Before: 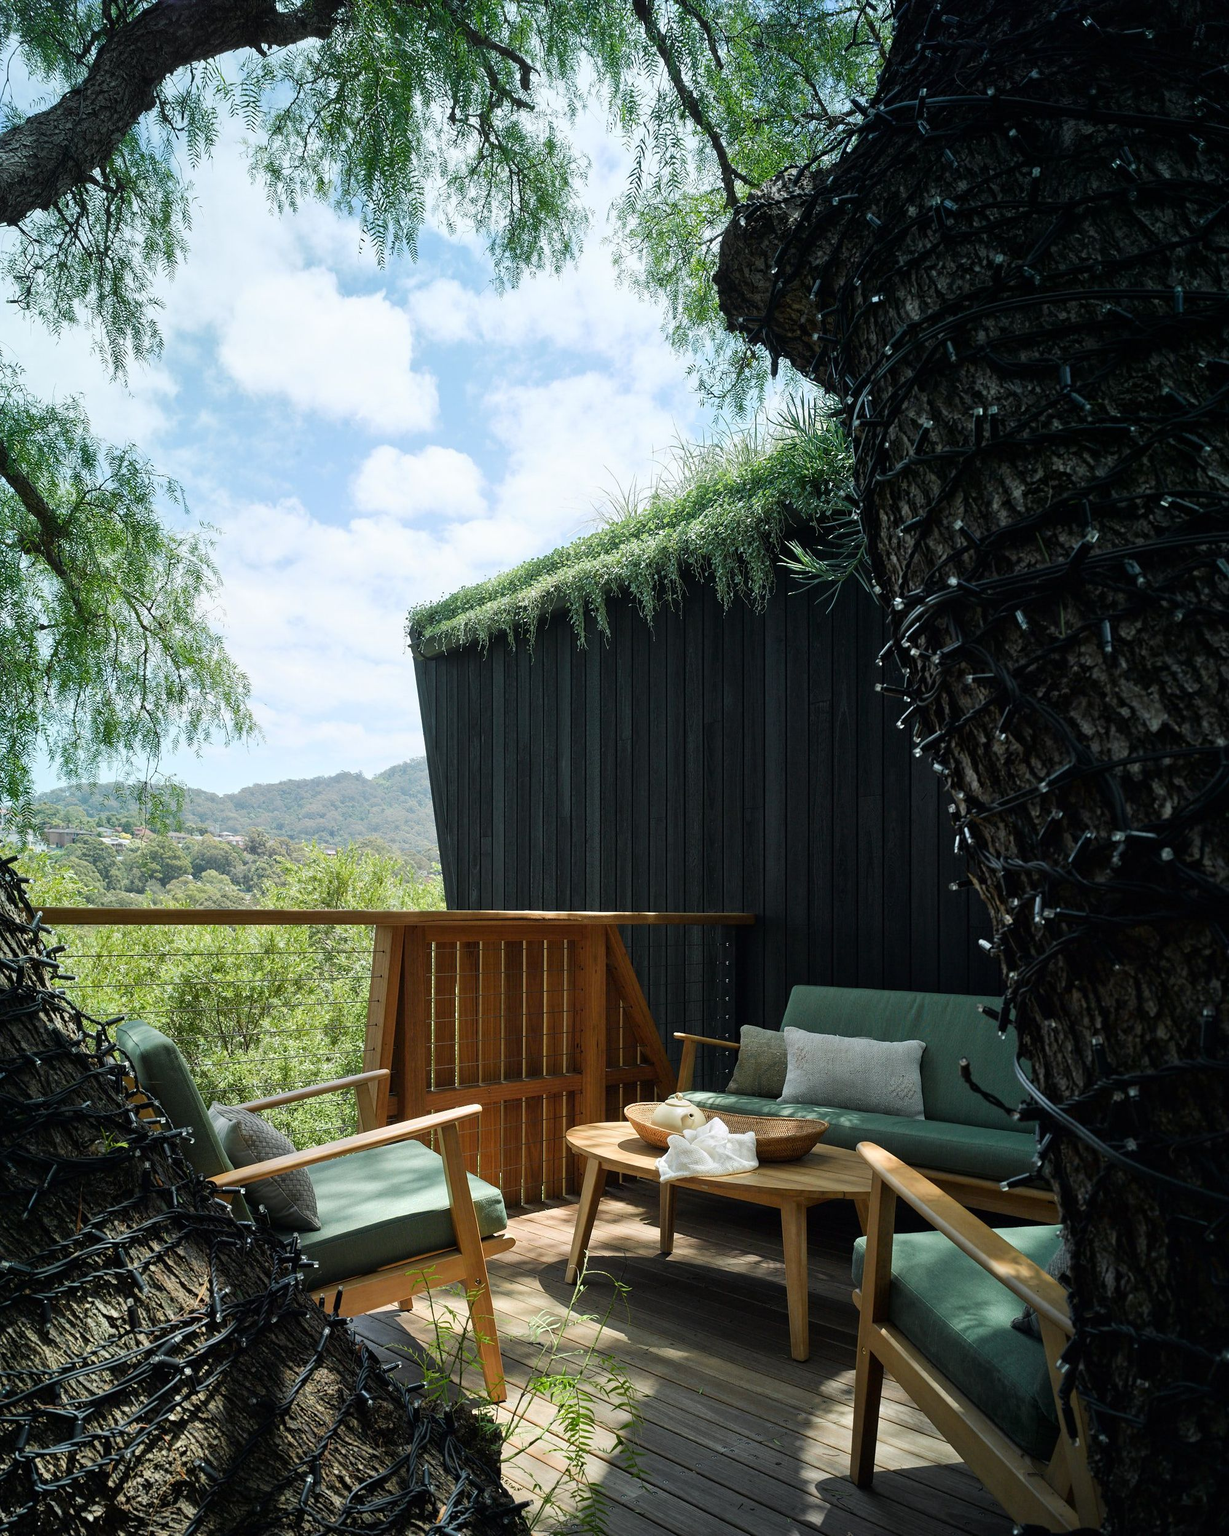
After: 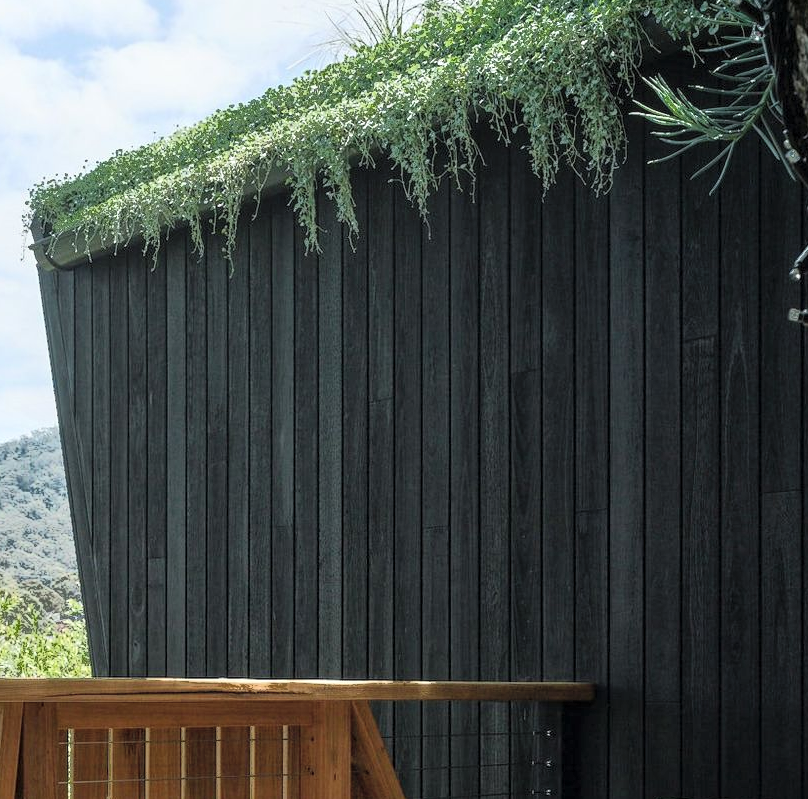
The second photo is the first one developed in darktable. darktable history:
fill light: exposure -0.73 EV, center 0.69, width 2.2
crop: left 31.751%, top 32.172%, right 27.8%, bottom 35.83%
contrast brightness saturation: brightness 0.15
local contrast: on, module defaults
